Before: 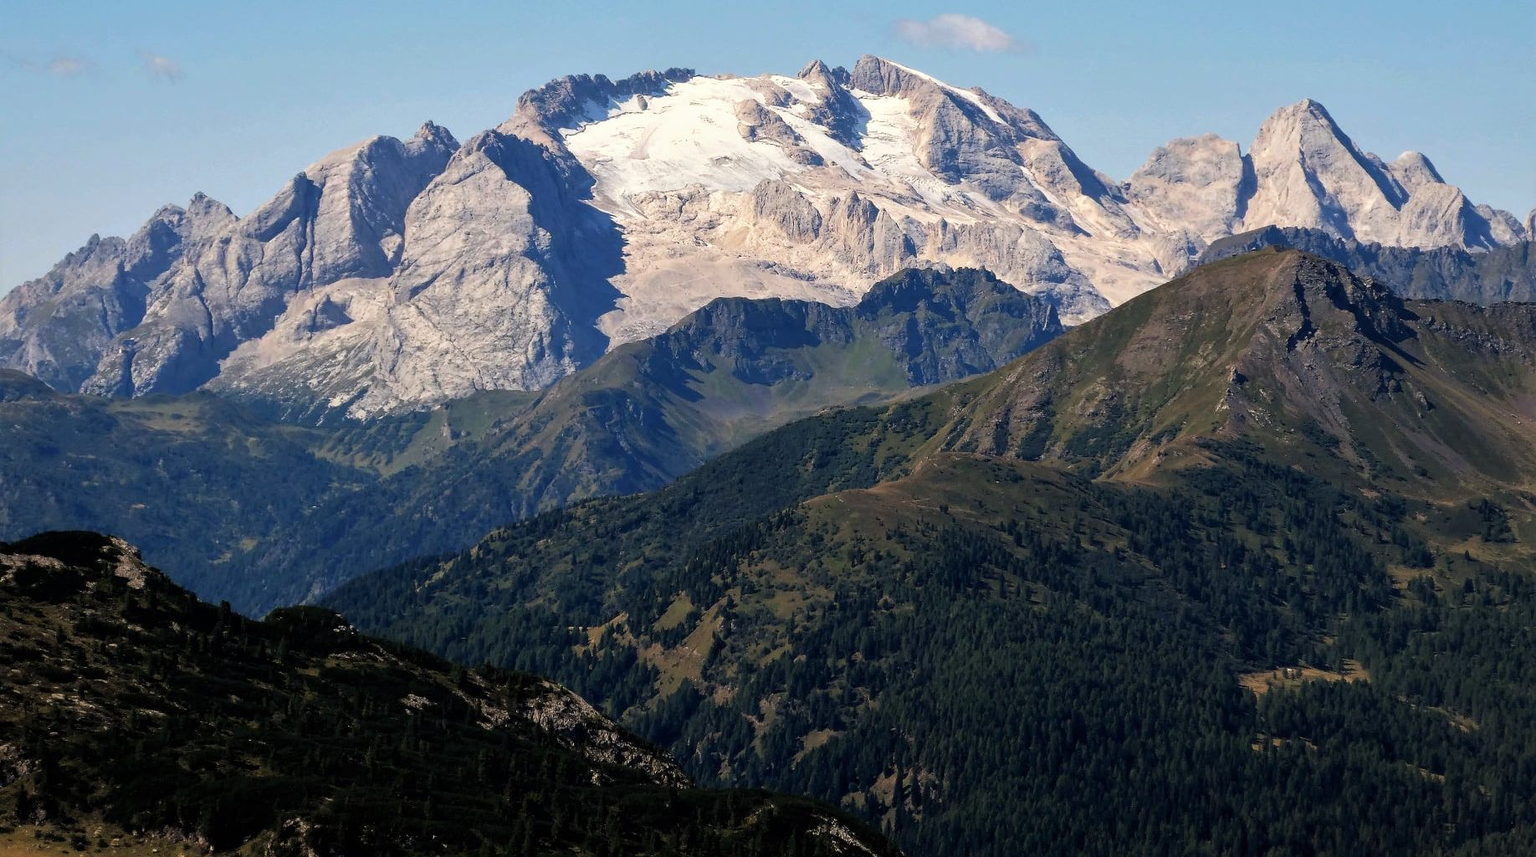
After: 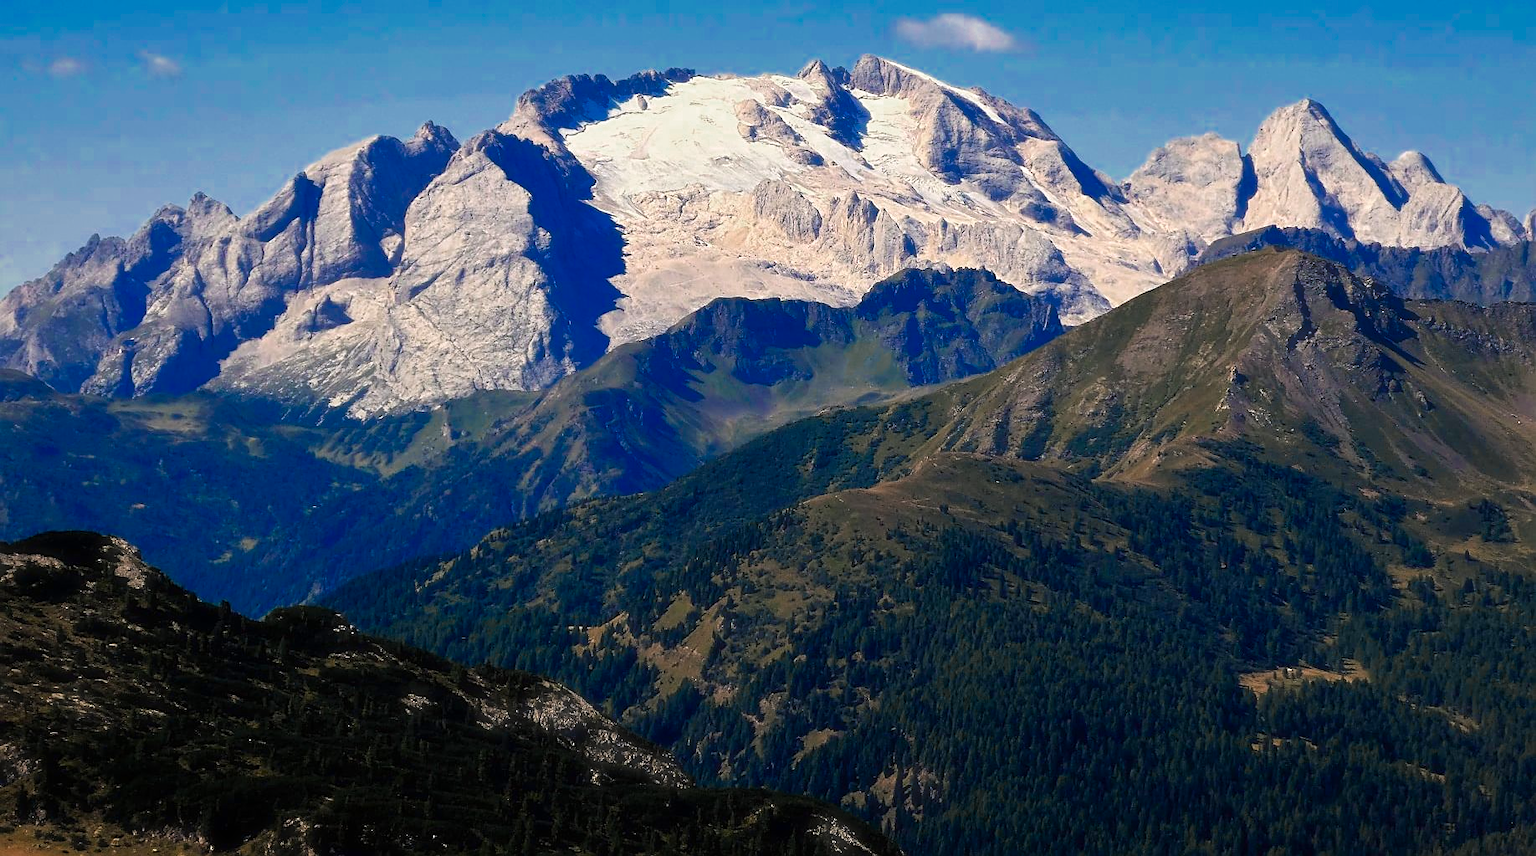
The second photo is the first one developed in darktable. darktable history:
color zones: curves: ch0 [(0, 0.553) (0.123, 0.58) (0.23, 0.419) (0.468, 0.155) (0.605, 0.132) (0.723, 0.063) (0.833, 0.172) (0.921, 0.468)]; ch1 [(0.025, 0.645) (0.229, 0.584) (0.326, 0.551) (0.537, 0.446) (0.599, 0.911) (0.708, 1) (0.805, 0.944)]; ch2 [(0.086, 0.468) (0.254, 0.464) (0.638, 0.564) (0.702, 0.592) (0.768, 0.564)]
sharpen: on, module defaults
haze removal: strength -0.1, adaptive false
